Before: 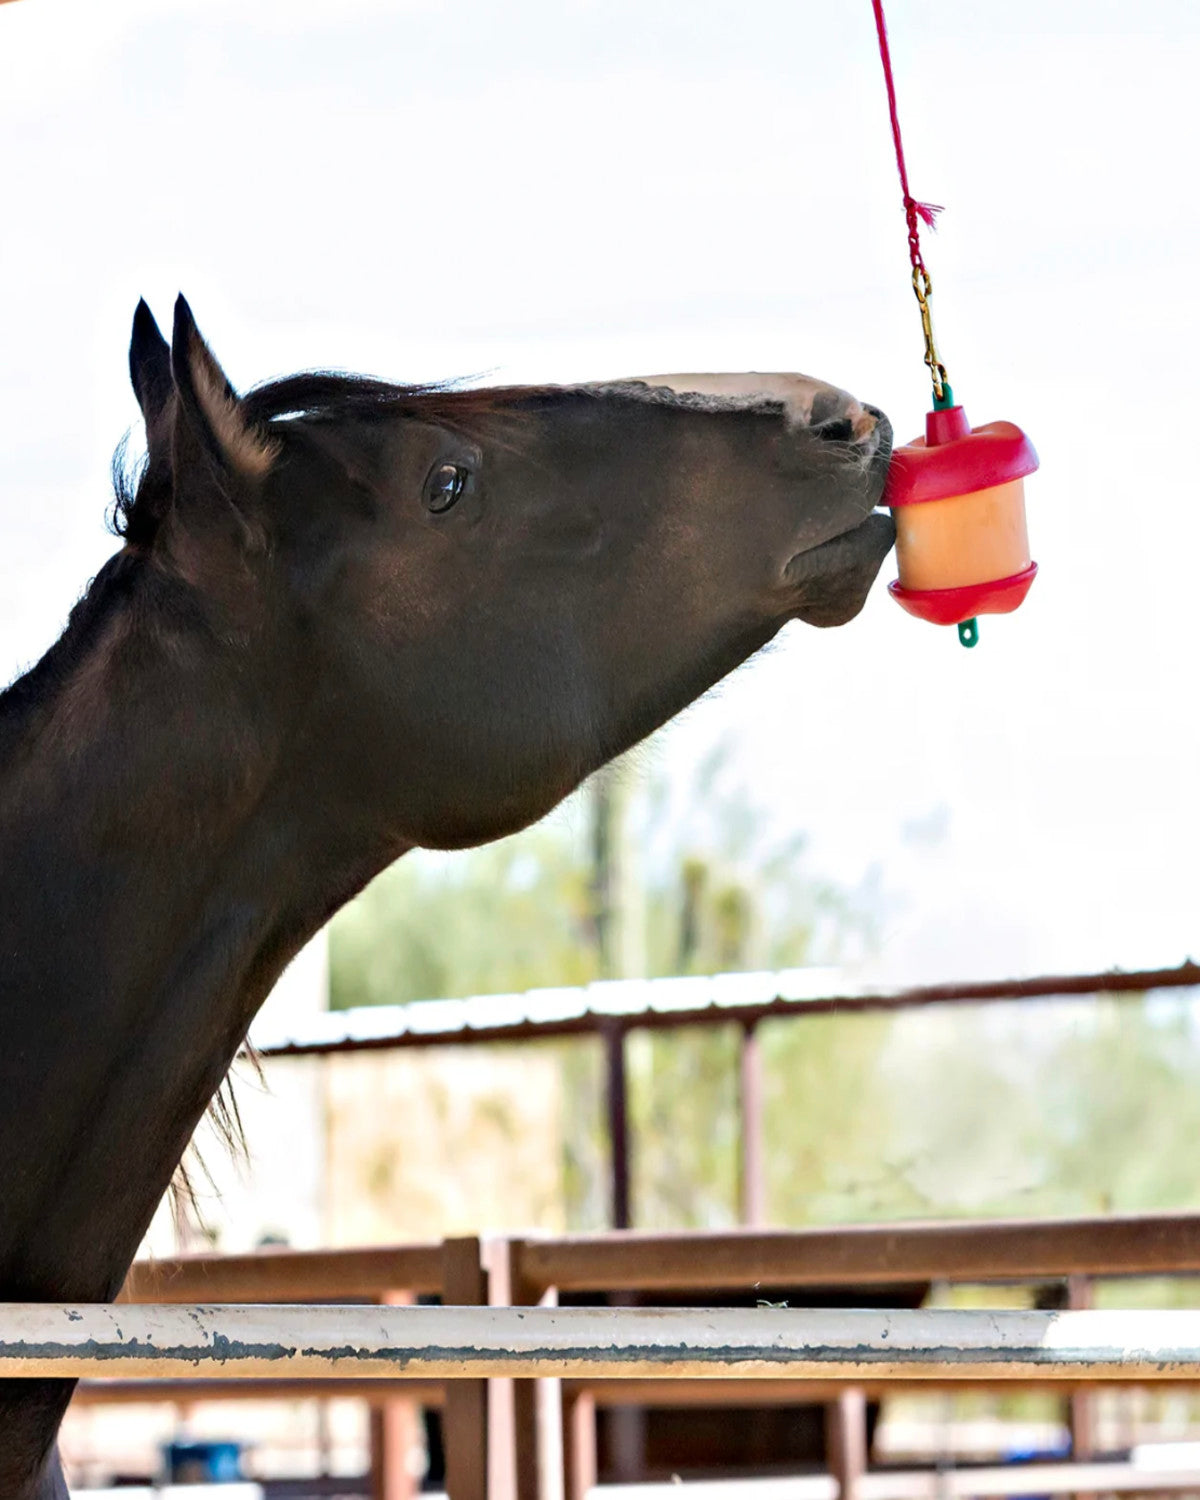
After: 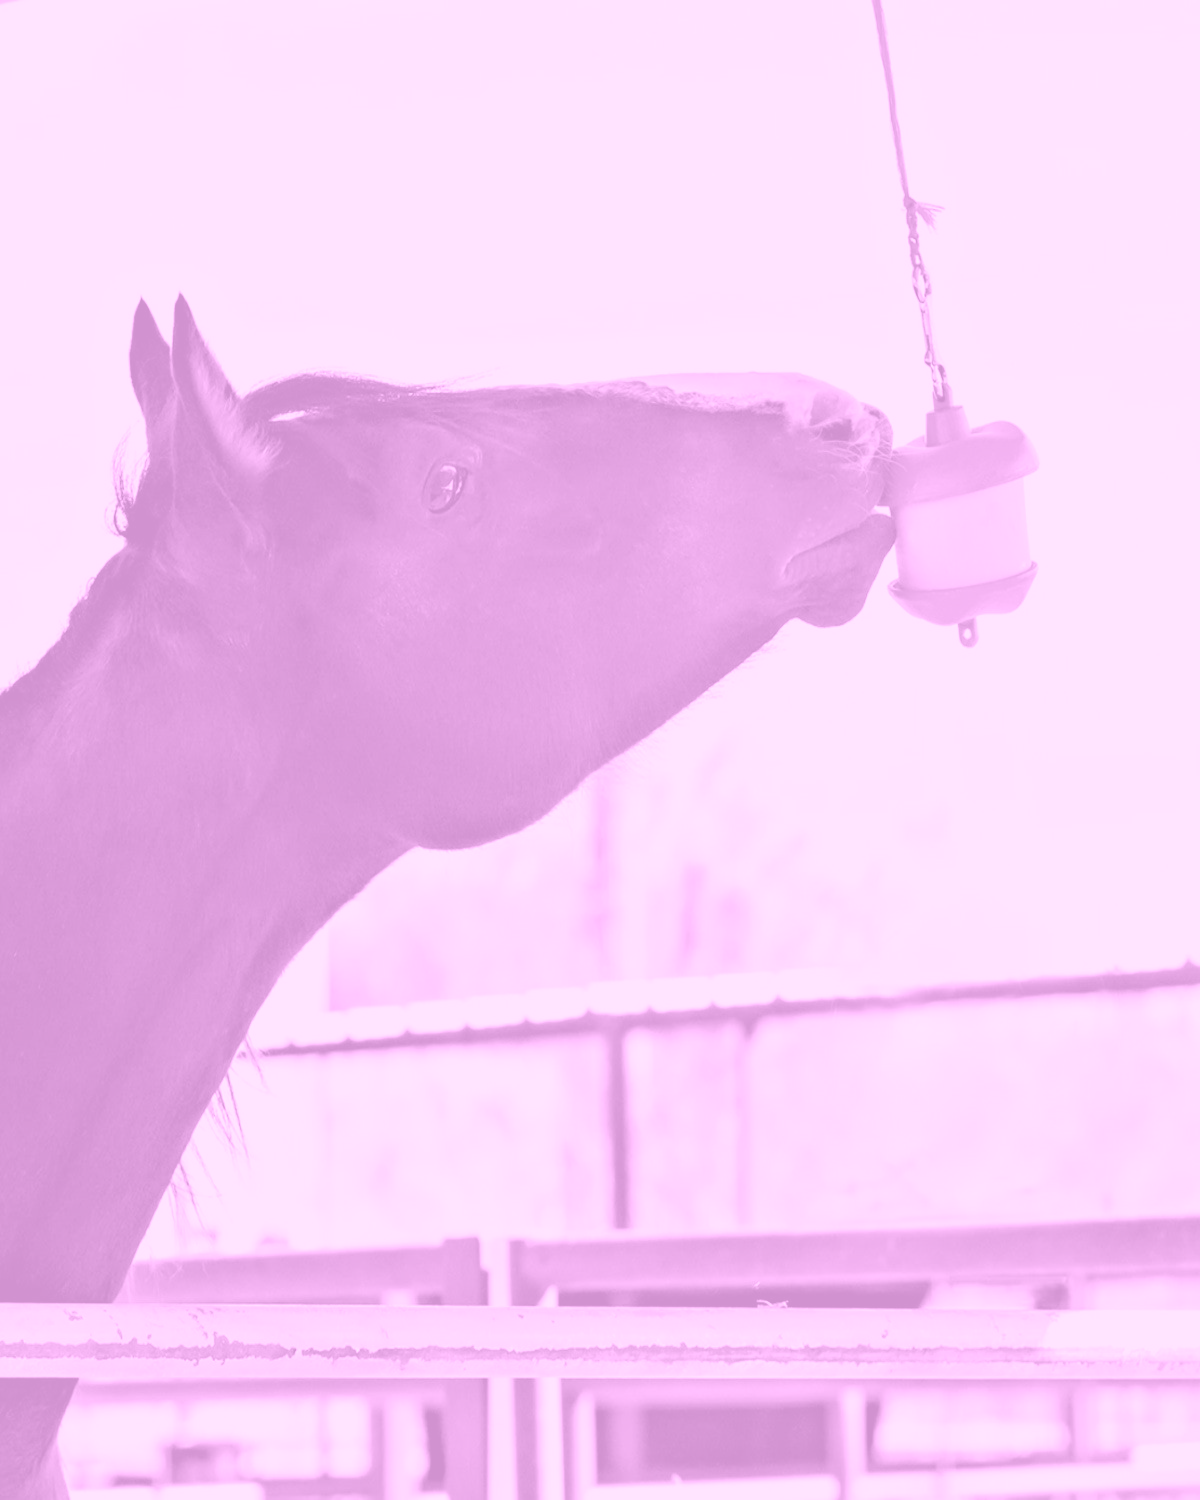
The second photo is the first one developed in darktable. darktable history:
colorize: hue 331.2°, saturation 75%, source mix 30.28%, lightness 70.52%, version 1
exposure: exposure -0.072 EV, compensate highlight preservation false
color balance rgb: perceptual saturation grading › global saturation 20%, perceptual saturation grading › highlights -25%, perceptual saturation grading › shadows 25%
velvia: on, module defaults
